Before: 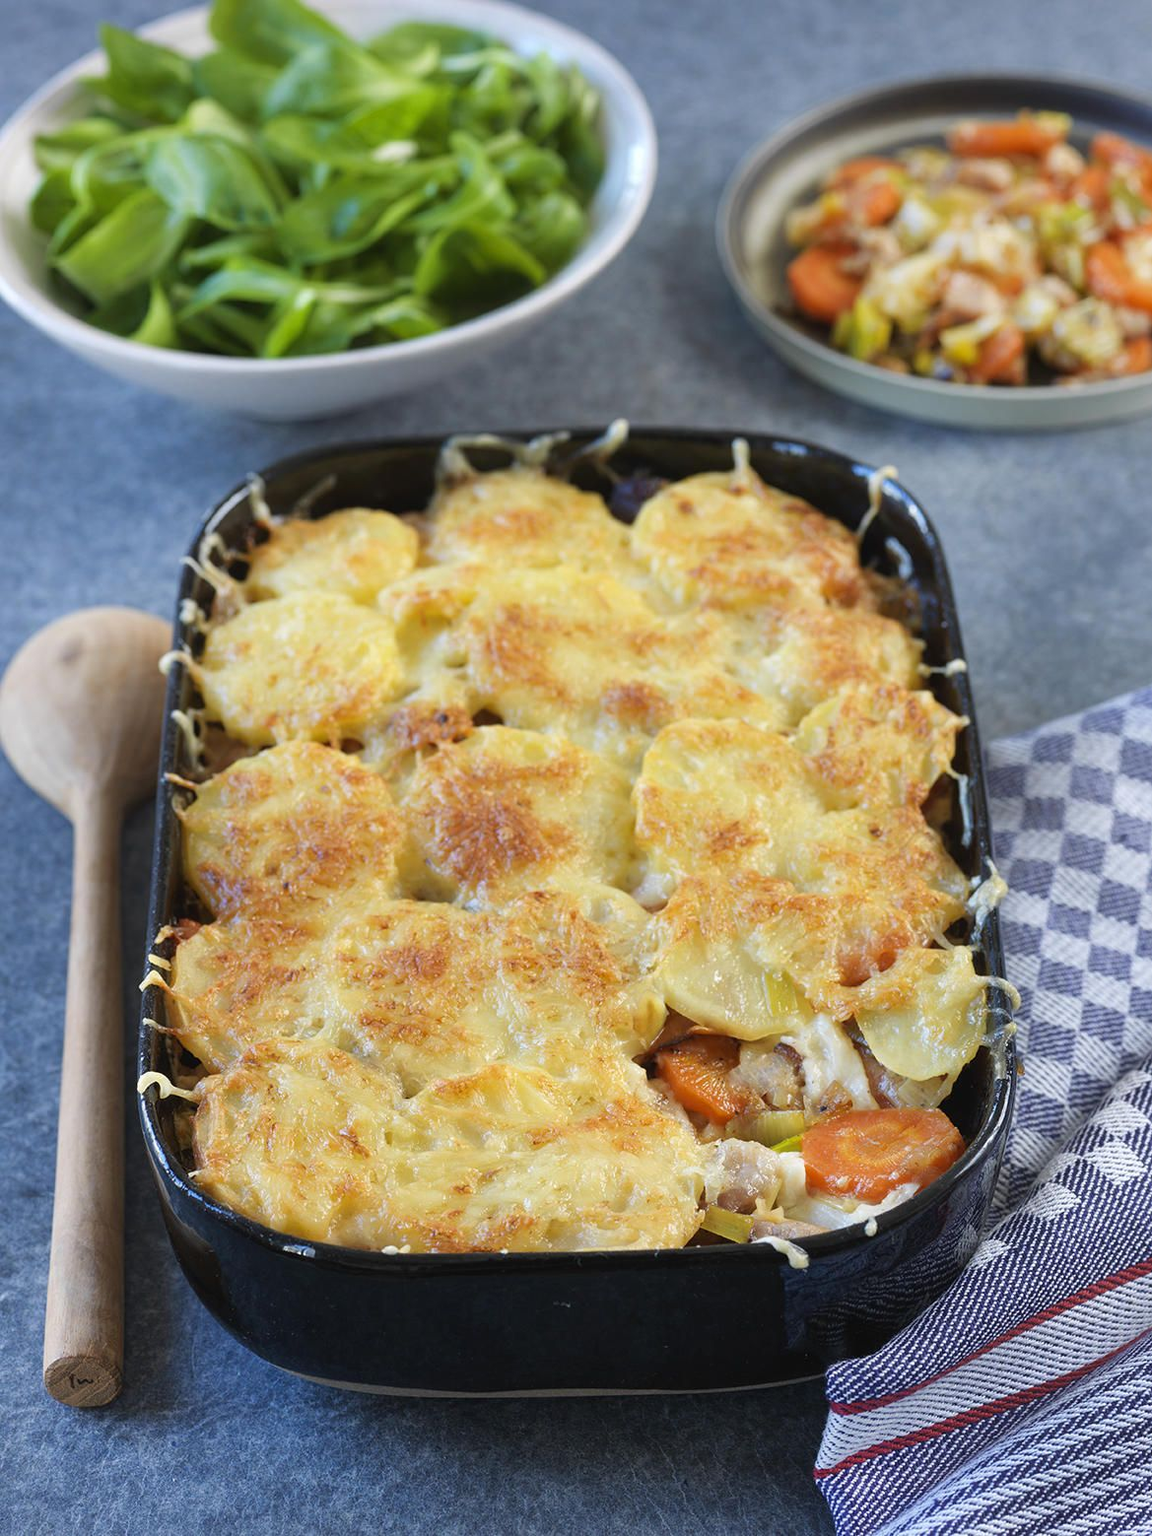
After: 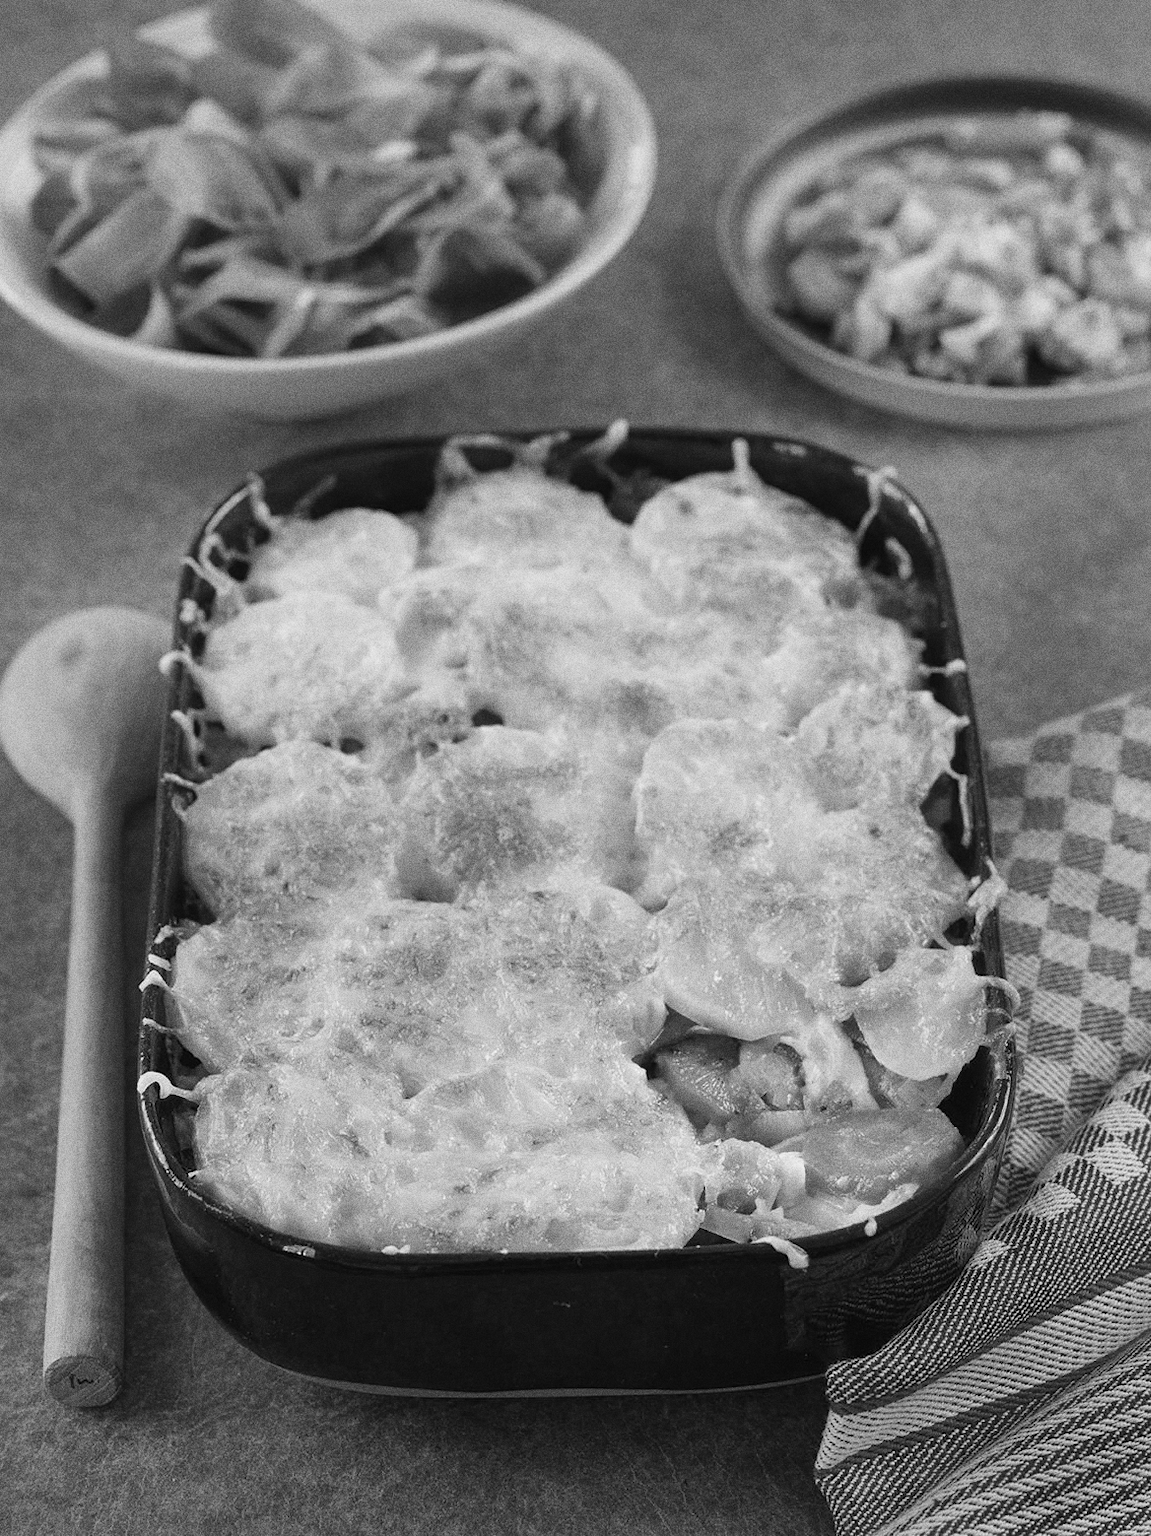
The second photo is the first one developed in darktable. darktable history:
monochrome: a 26.22, b 42.67, size 0.8
grain: coarseness 0.09 ISO, strength 40%
